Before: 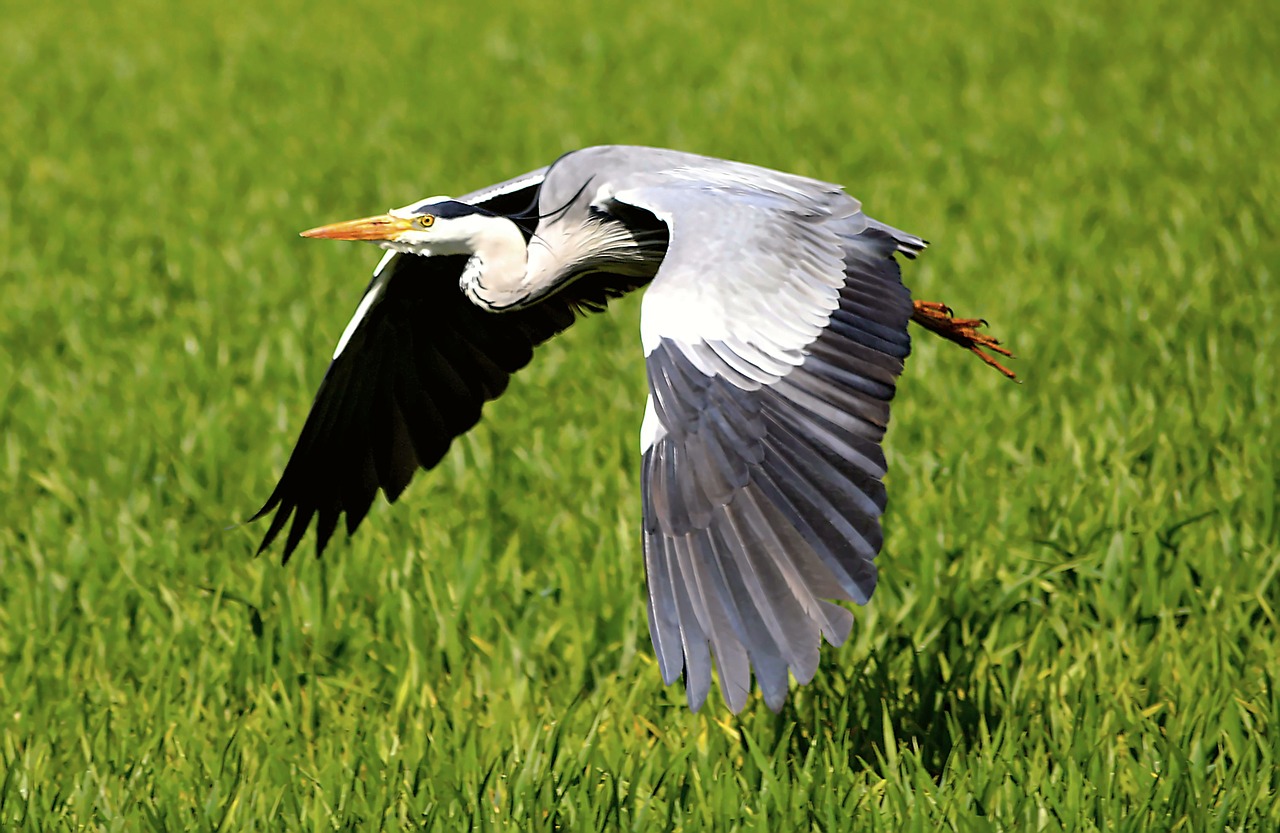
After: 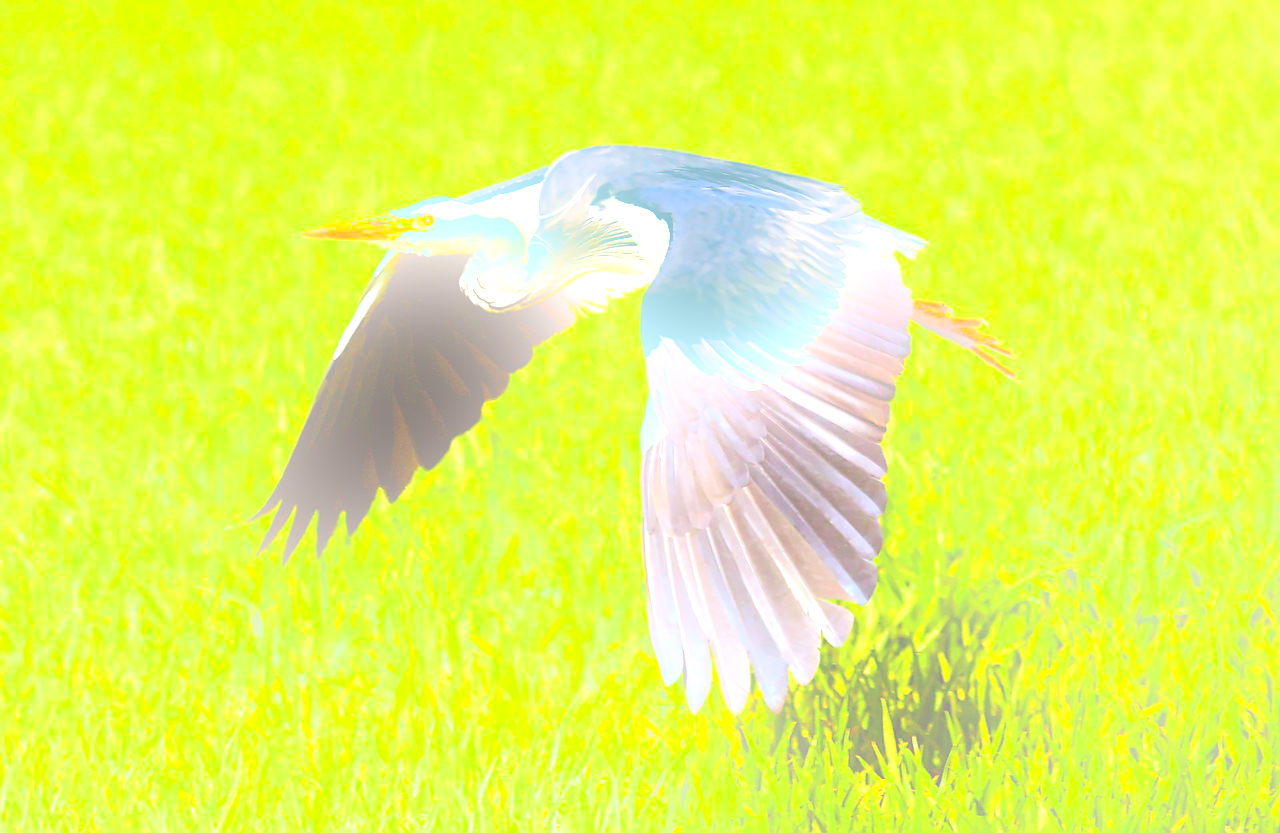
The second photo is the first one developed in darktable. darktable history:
rgb levels: mode RGB, independent channels, levels [[0, 0.5, 1], [0, 0.521, 1], [0, 0.536, 1]]
exposure: black level correction 0, exposure 1.975 EV, compensate exposure bias true, compensate highlight preservation false
bloom: on, module defaults
